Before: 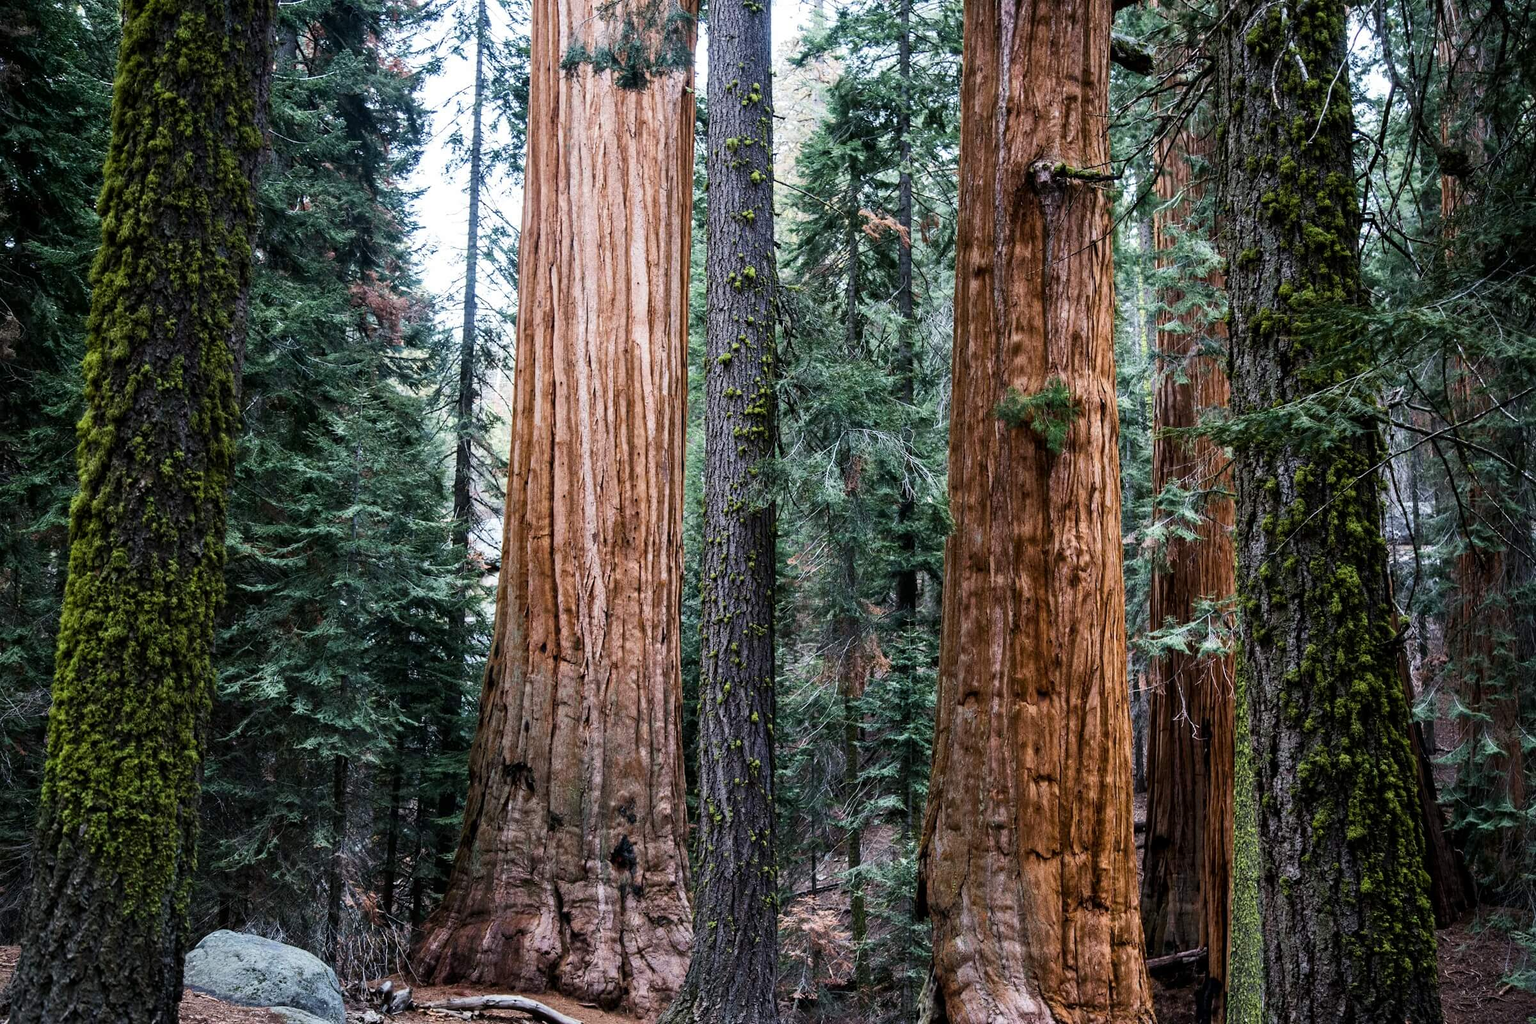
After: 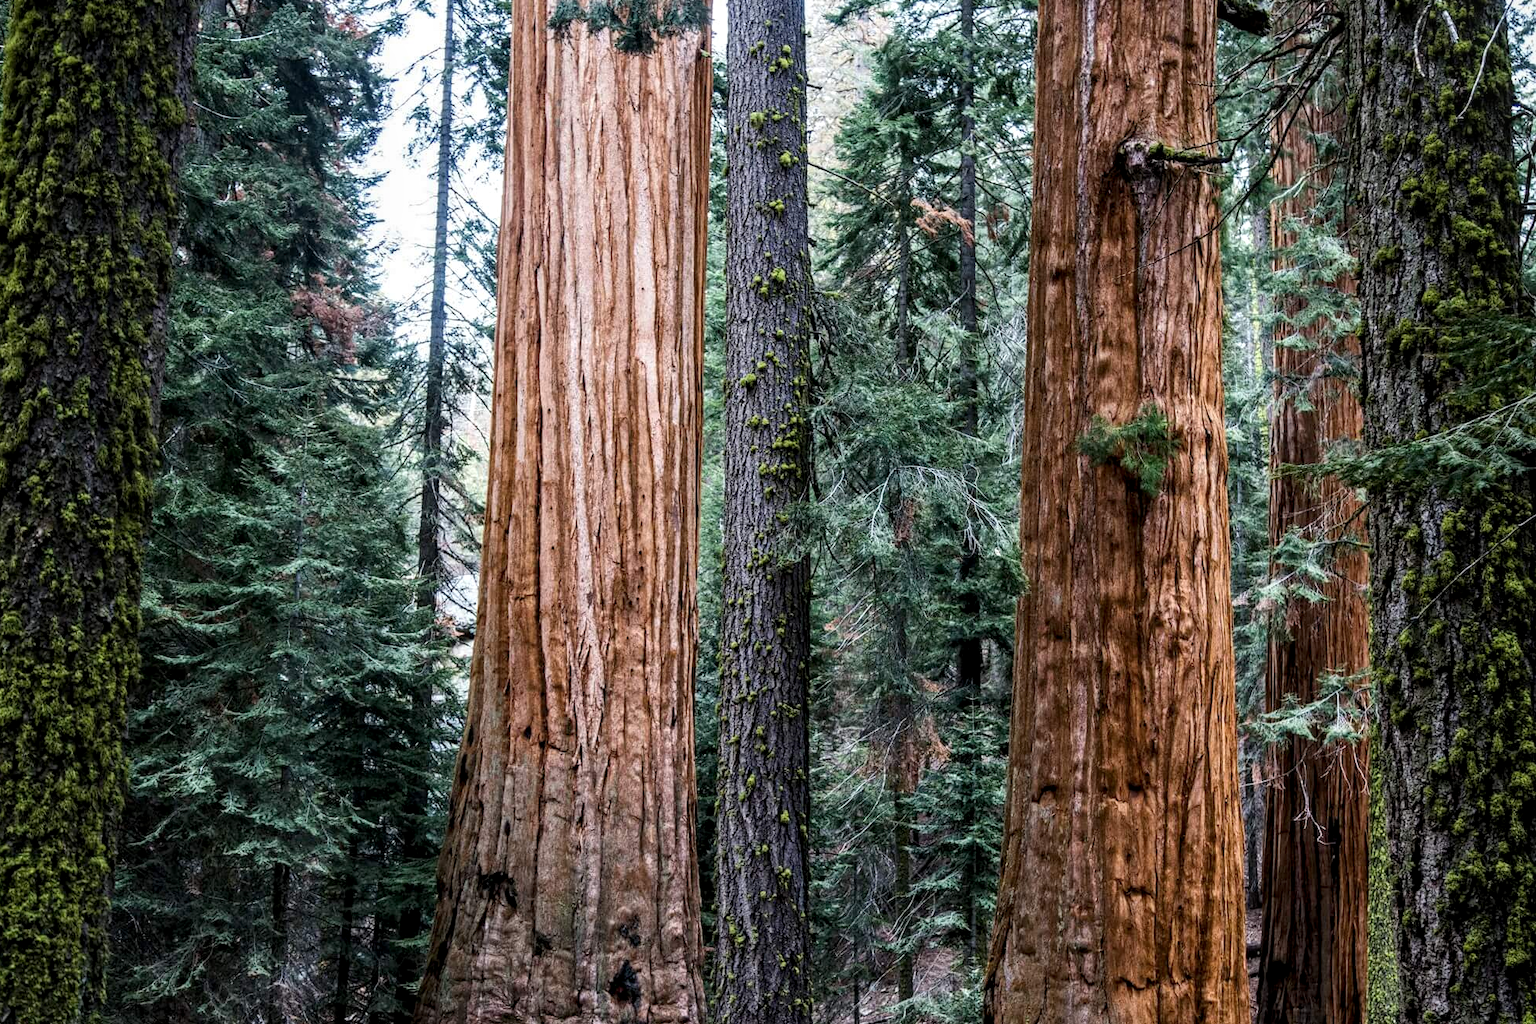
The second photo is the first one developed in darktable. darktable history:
local contrast: on, module defaults
tone equalizer: on, module defaults
crop and rotate: left 7.196%, top 4.574%, right 10.605%, bottom 13.178%
